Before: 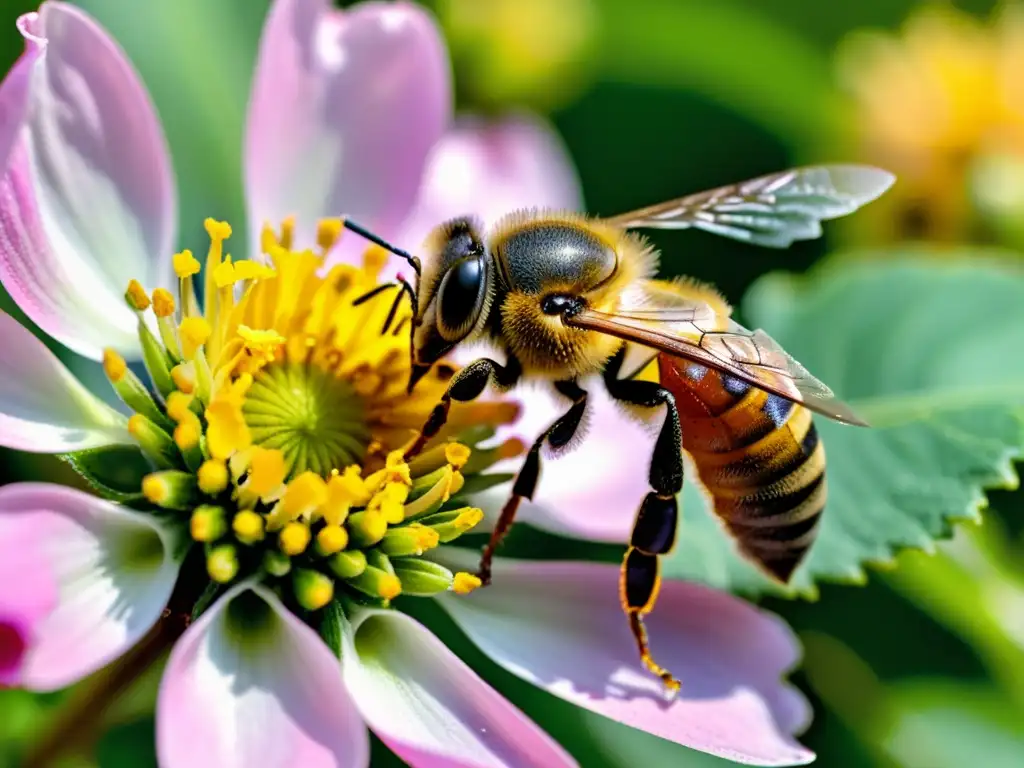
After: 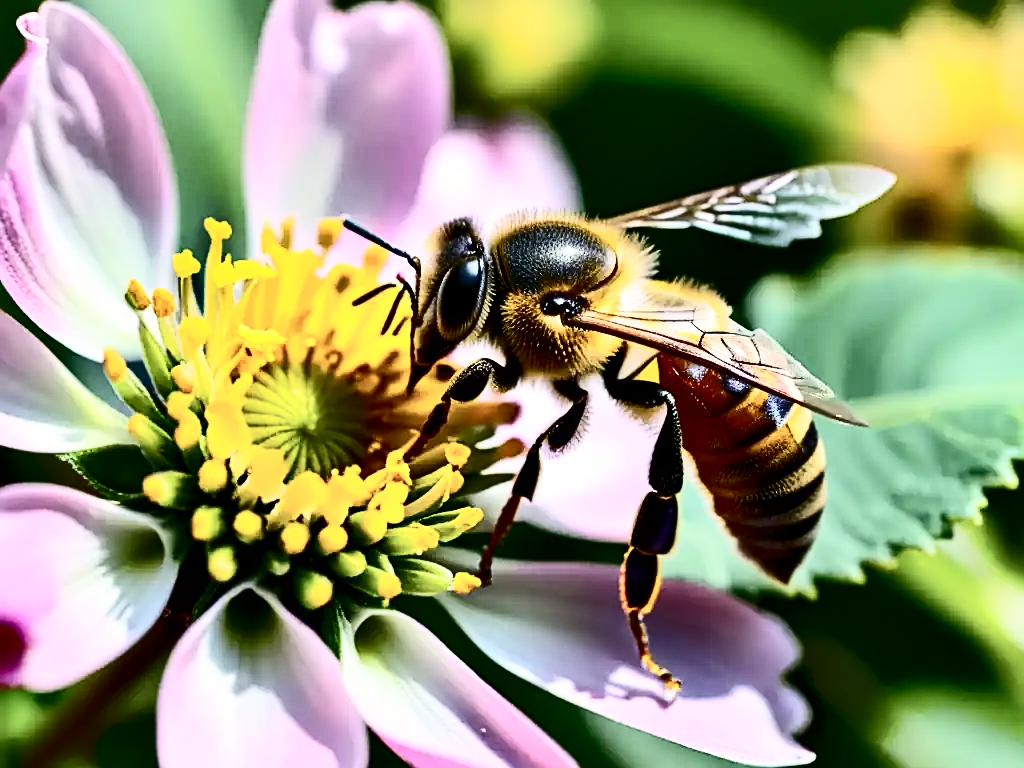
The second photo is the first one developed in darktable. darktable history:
shadows and highlights: shadows 53, soften with gaussian
tone equalizer: on, module defaults
contrast brightness saturation: contrast 0.5, saturation -0.1
sharpen: on, module defaults
